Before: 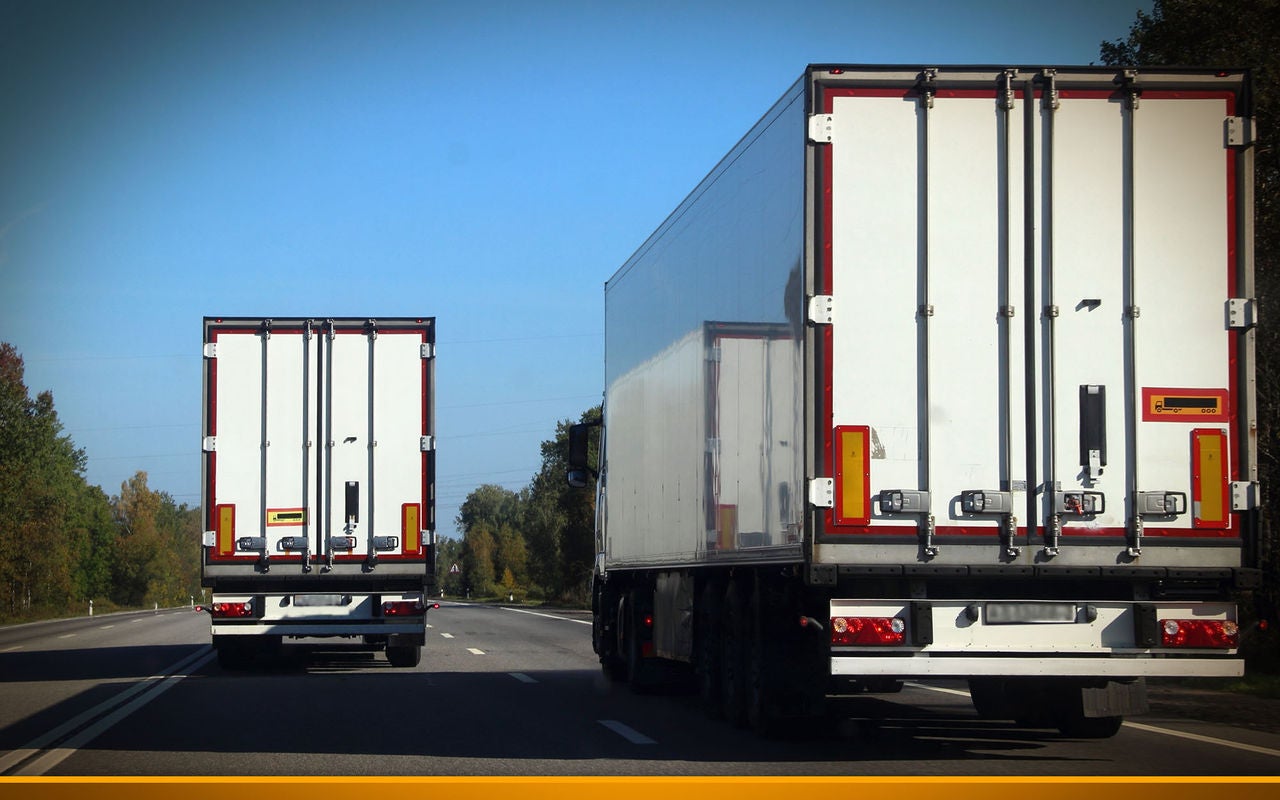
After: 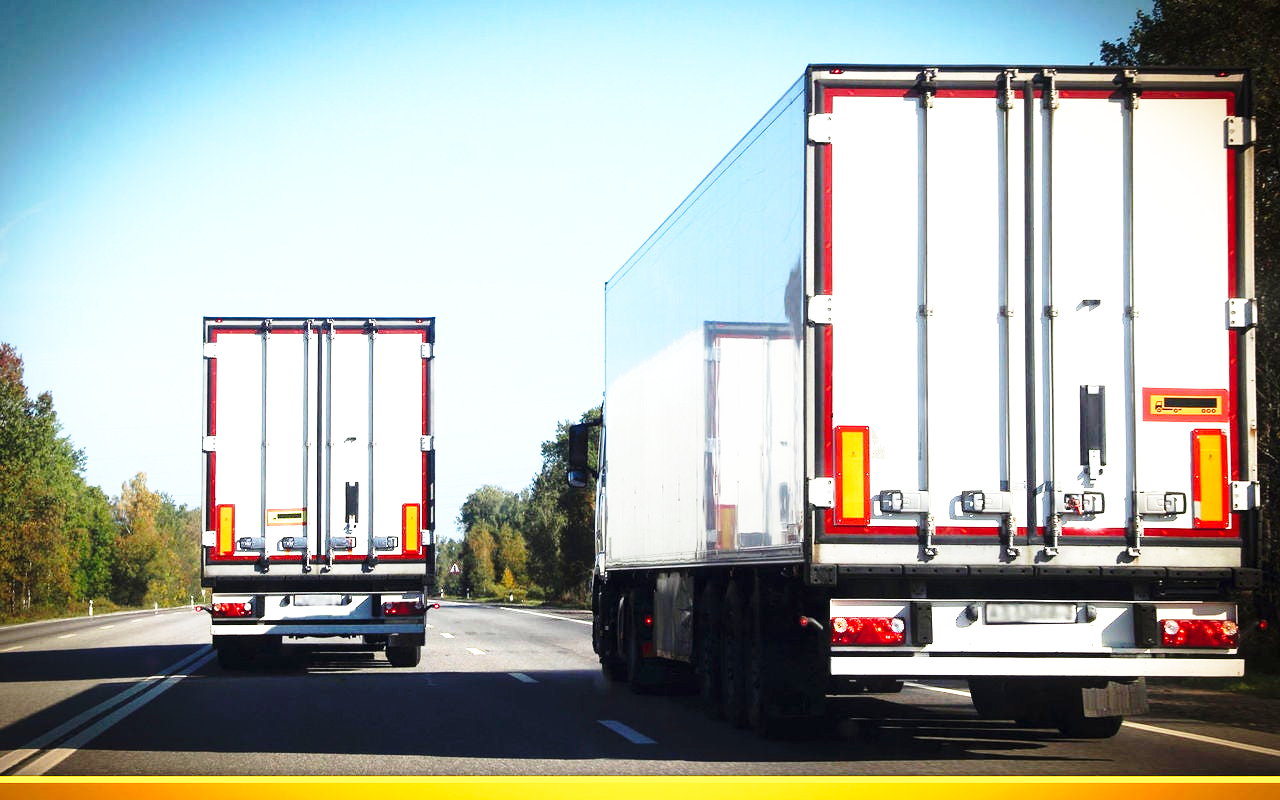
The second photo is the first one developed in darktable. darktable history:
exposure: black level correction 0, exposure 0.894 EV, compensate highlight preservation false
base curve: curves: ch0 [(0, 0) (0.026, 0.03) (0.109, 0.232) (0.351, 0.748) (0.669, 0.968) (1, 1)], preserve colors none
